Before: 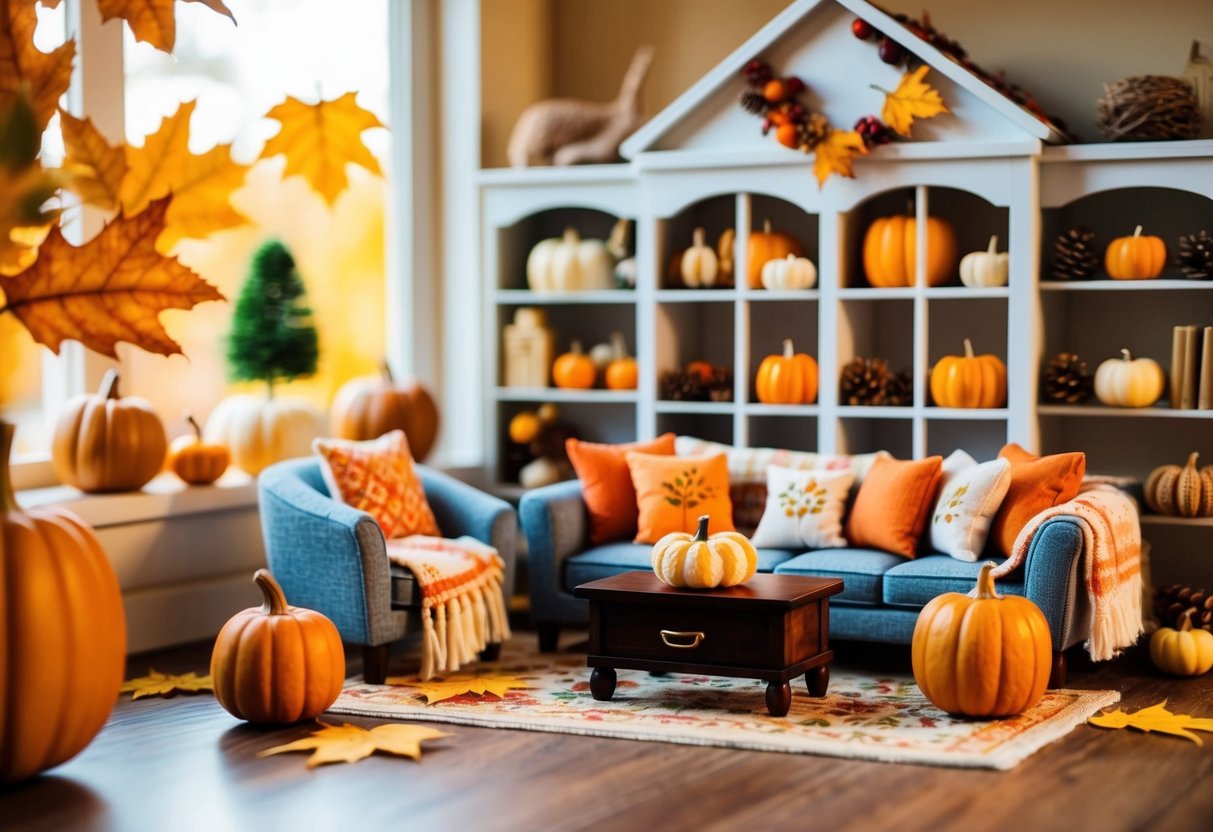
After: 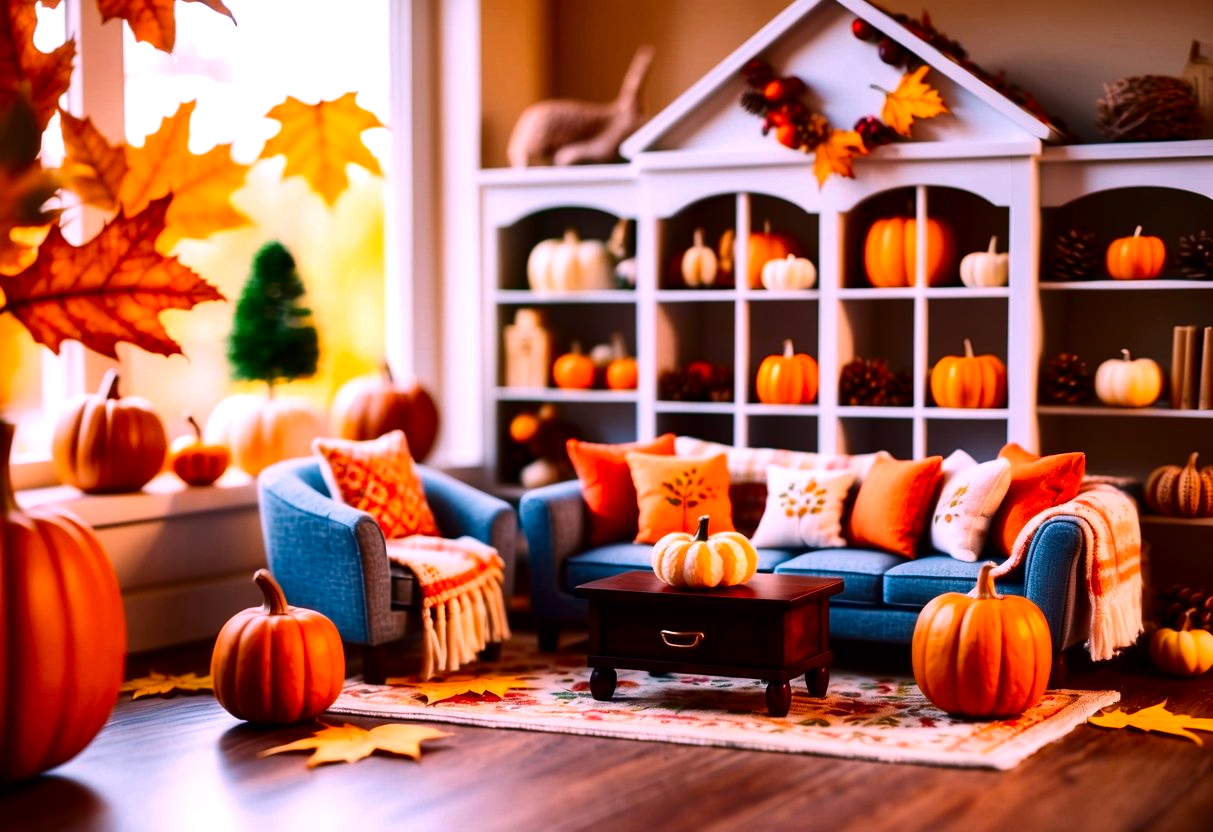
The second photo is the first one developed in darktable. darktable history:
exposure: exposure 0.236 EV, compensate highlight preservation false
contrast brightness saturation: contrast 0.1, brightness -0.26, saturation 0.14
white balance: red 1.188, blue 1.11
contrast equalizer: octaves 7, y [[0.6 ×6], [0.55 ×6], [0 ×6], [0 ×6], [0 ×6]], mix -0.2
